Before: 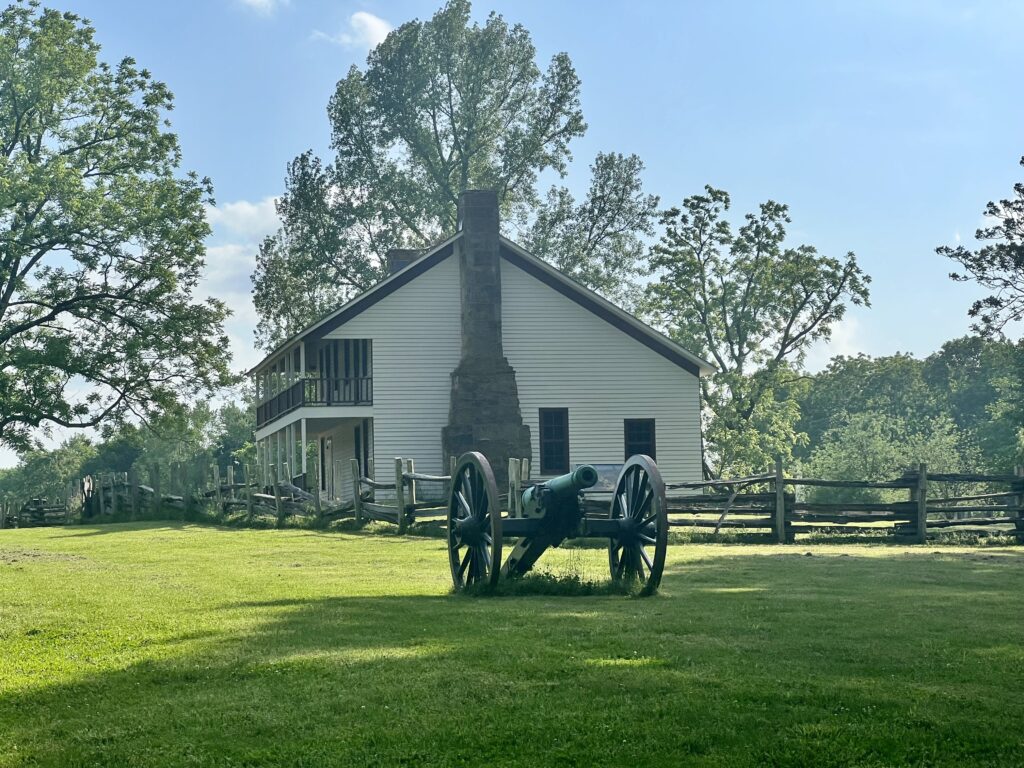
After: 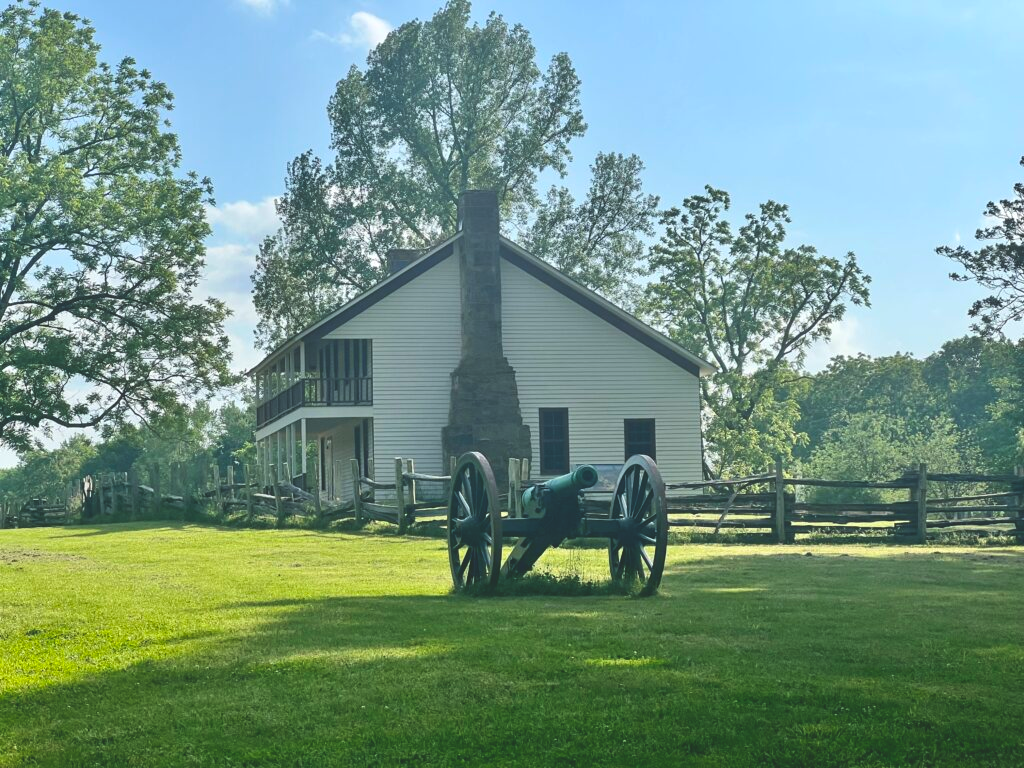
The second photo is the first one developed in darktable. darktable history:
color balance rgb: shadows lift › chroma 0.714%, shadows lift › hue 111.32°, global offset › luminance 1.993%, perceptual saturation grading › global saturation 0.055%, global vibrance 20%
